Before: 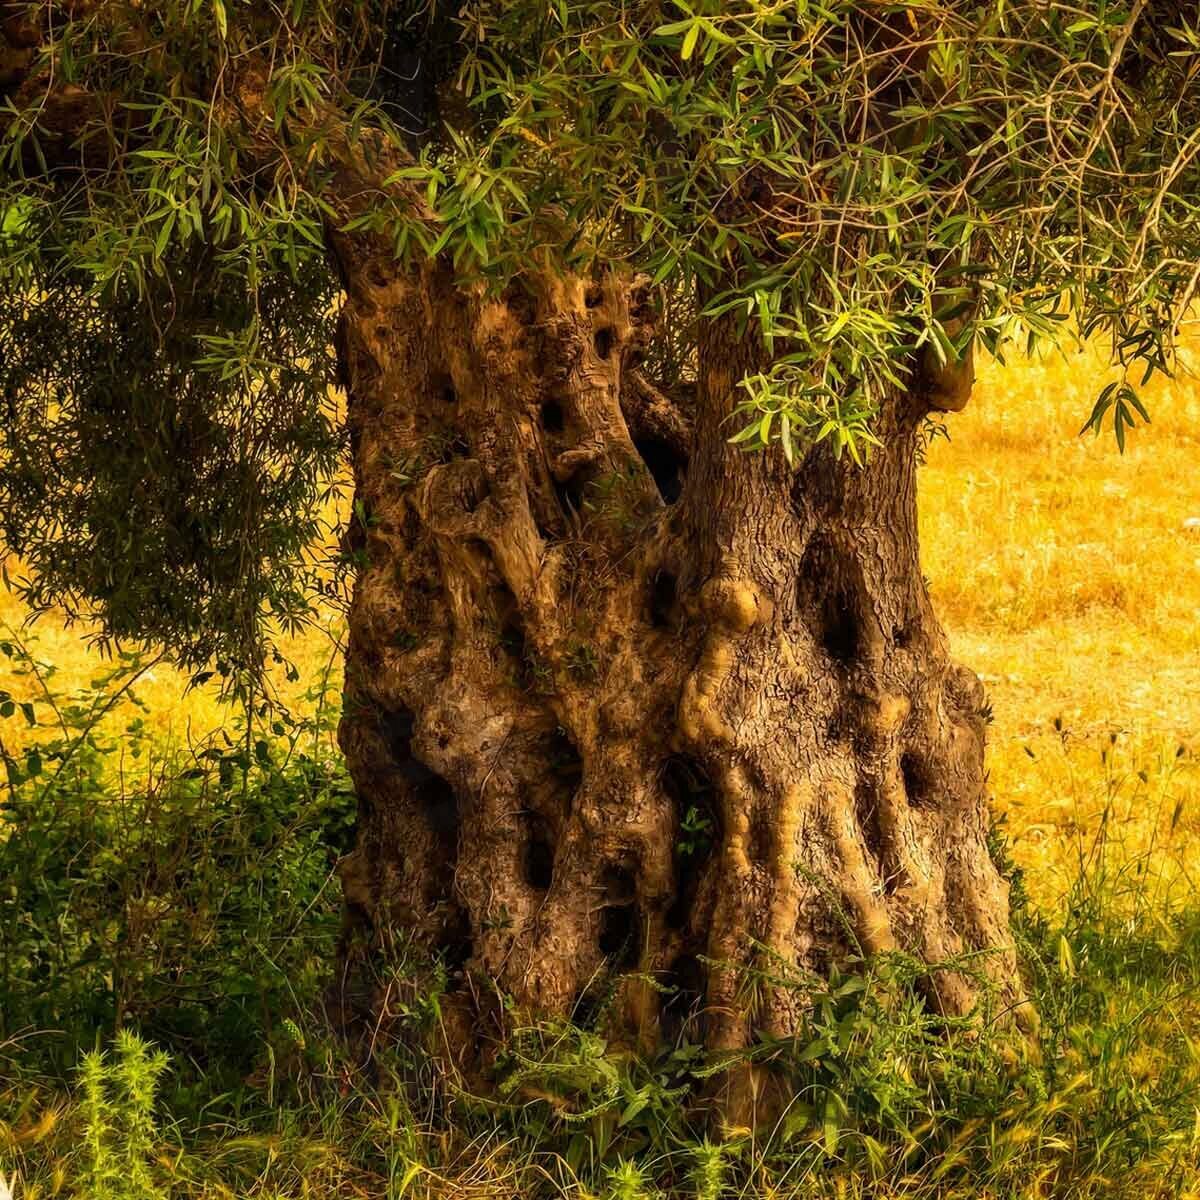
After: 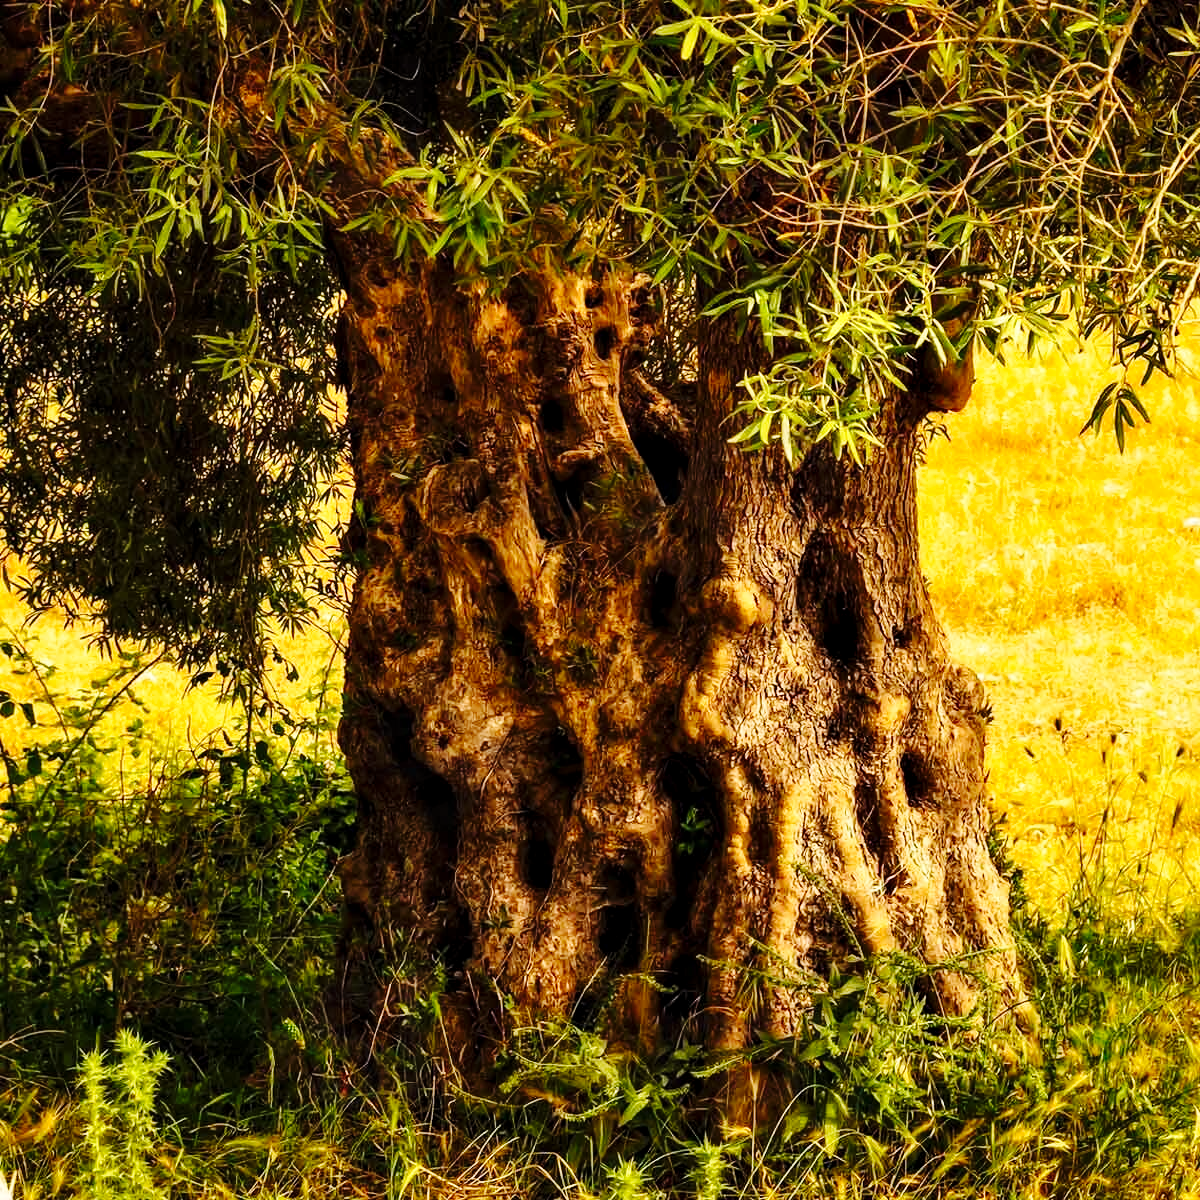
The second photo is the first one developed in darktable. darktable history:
tone equalizer: on, module defaults
contrast equalizer: octaves 7, y [[0.6 ×6], [0.55 ×6], [0 ×6], [0 ×6], [0 ×6]], mix 0.3
base curve: curves: ch0 [(0, 0) (0.036, 0.025) (0.121, 0.166) (0.206, 0.329) (0.605, 0.79) (1, 1)], preserve colors none
